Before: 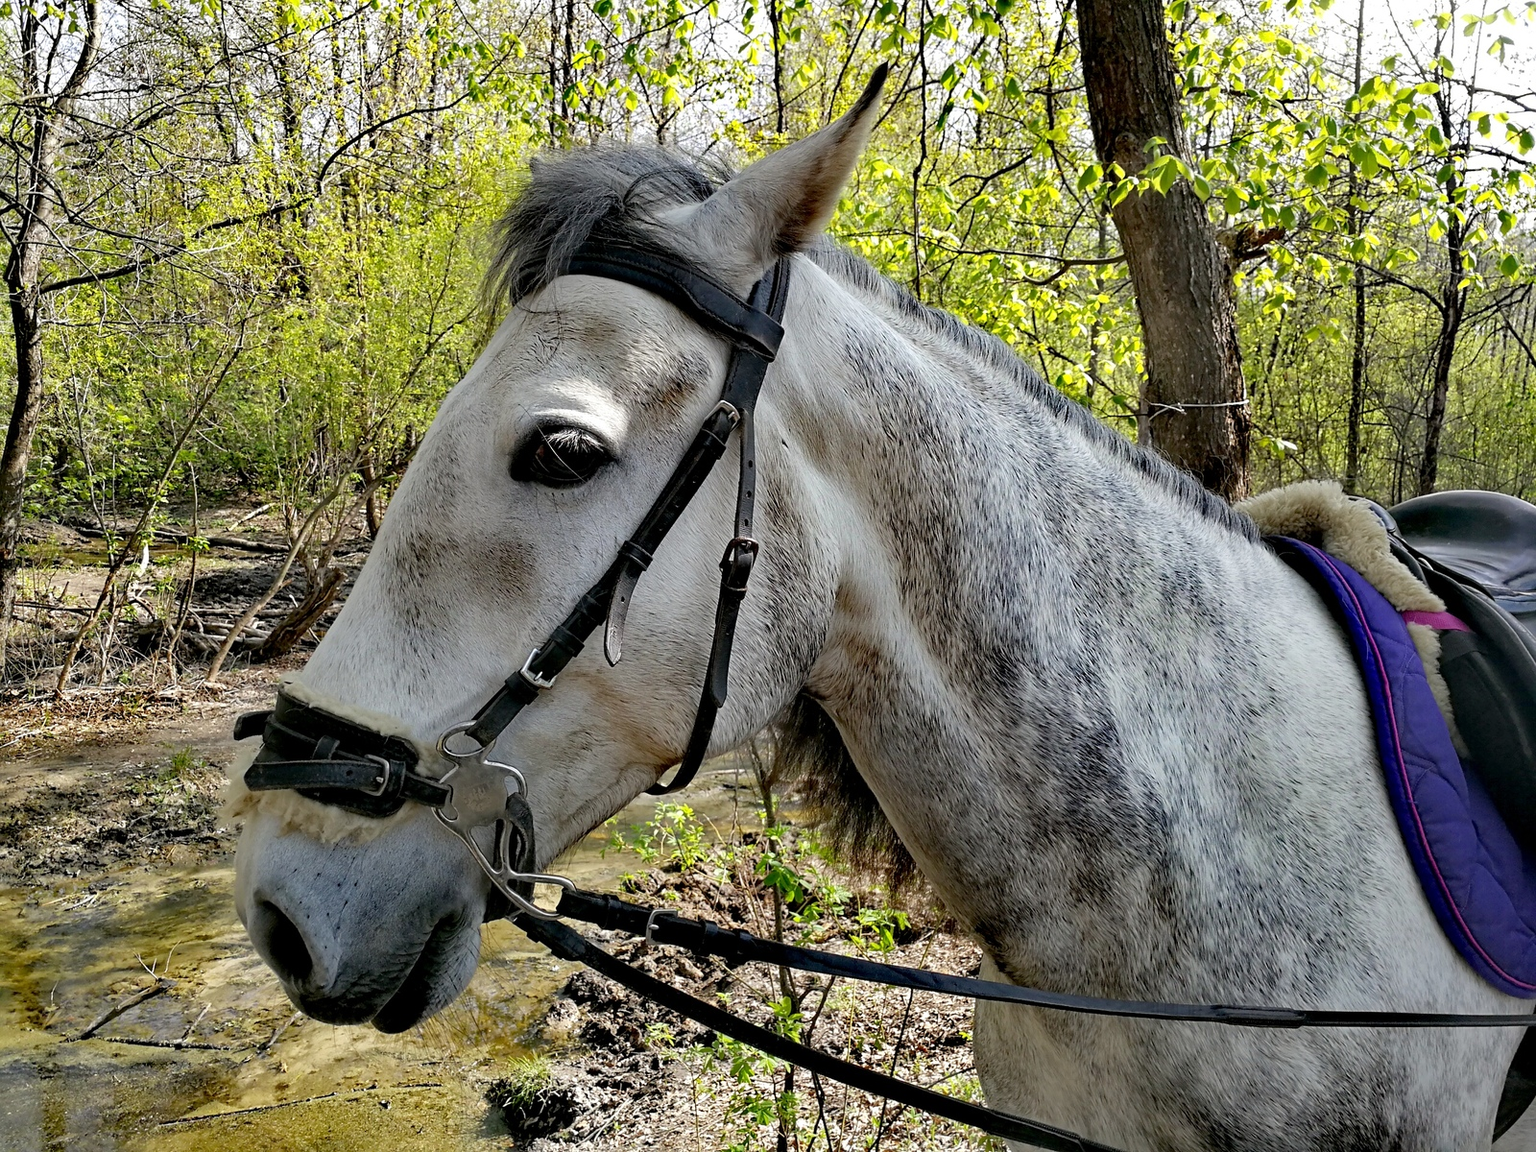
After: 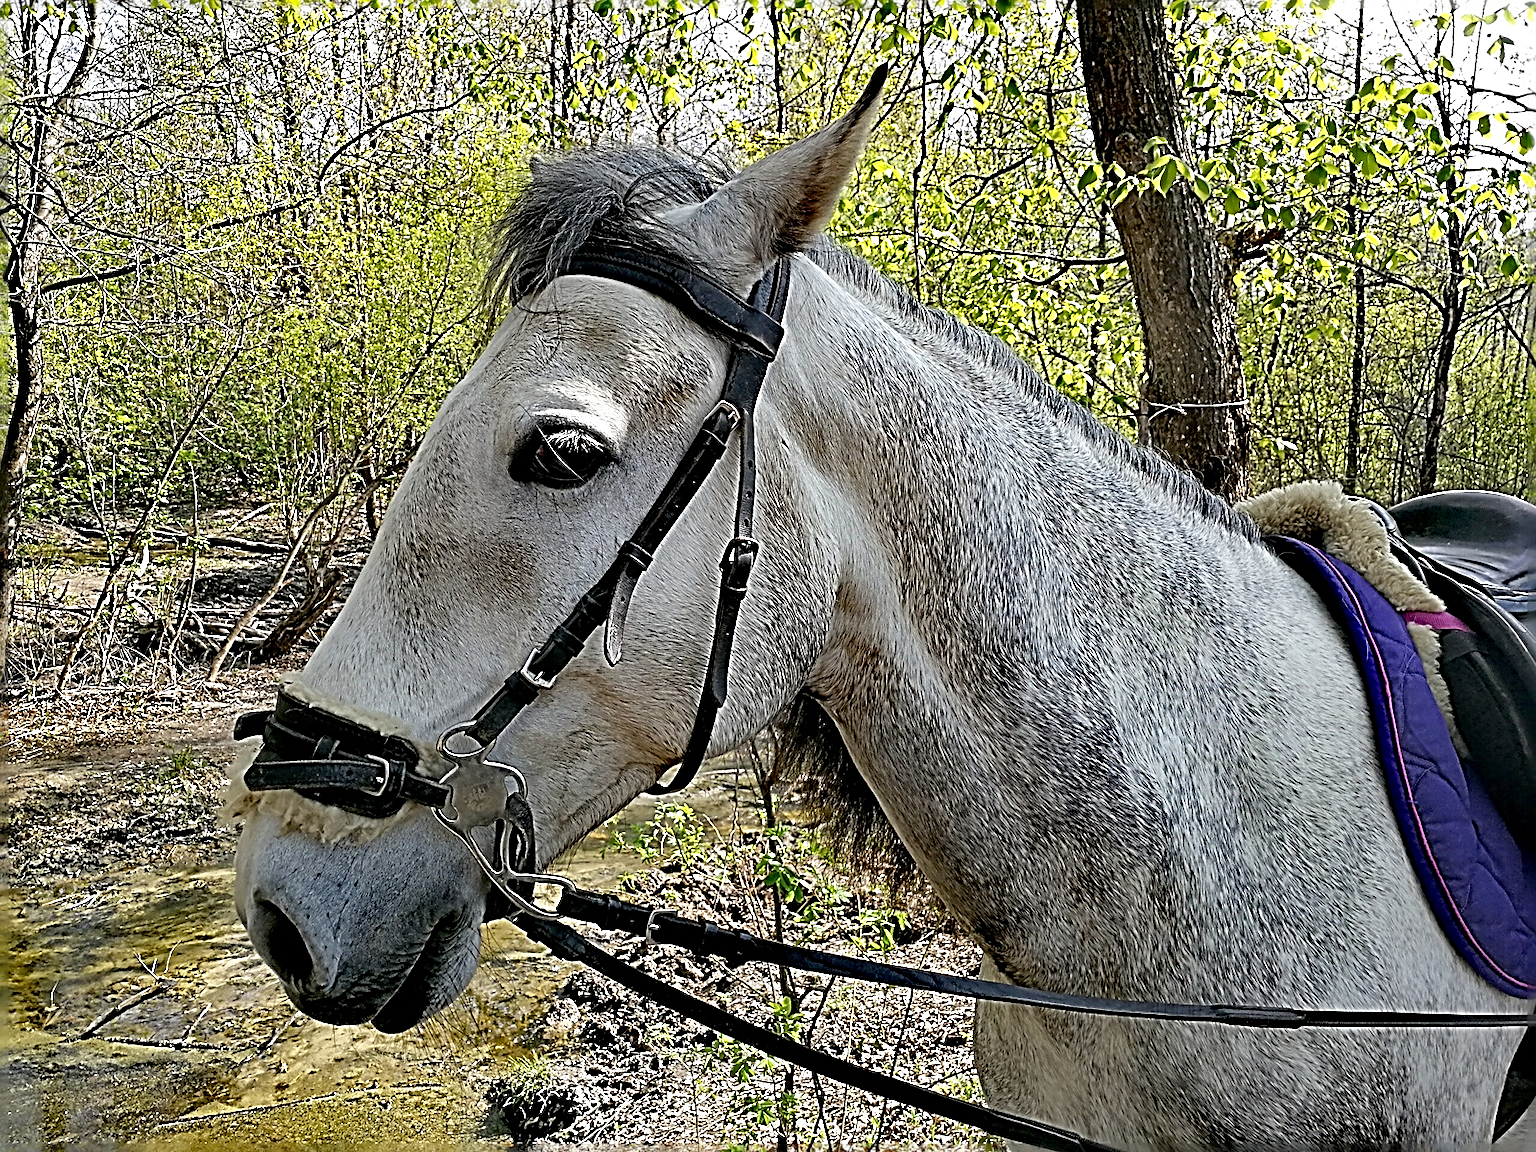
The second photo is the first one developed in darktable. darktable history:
sharpen: radius 3.204, amount 1.731
